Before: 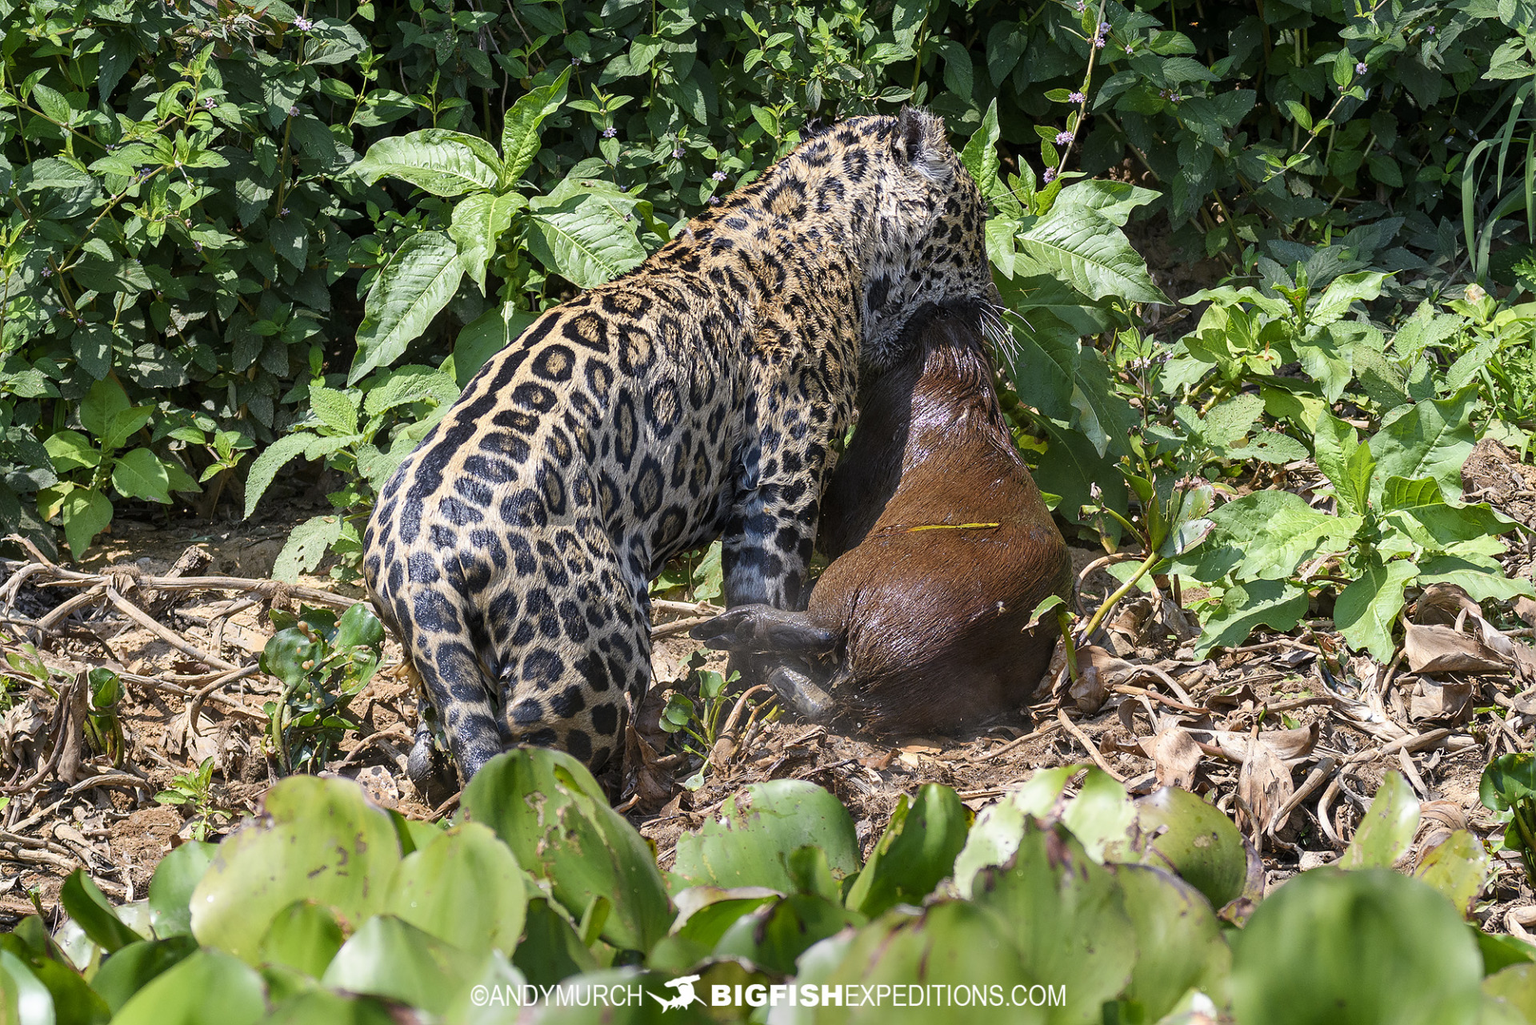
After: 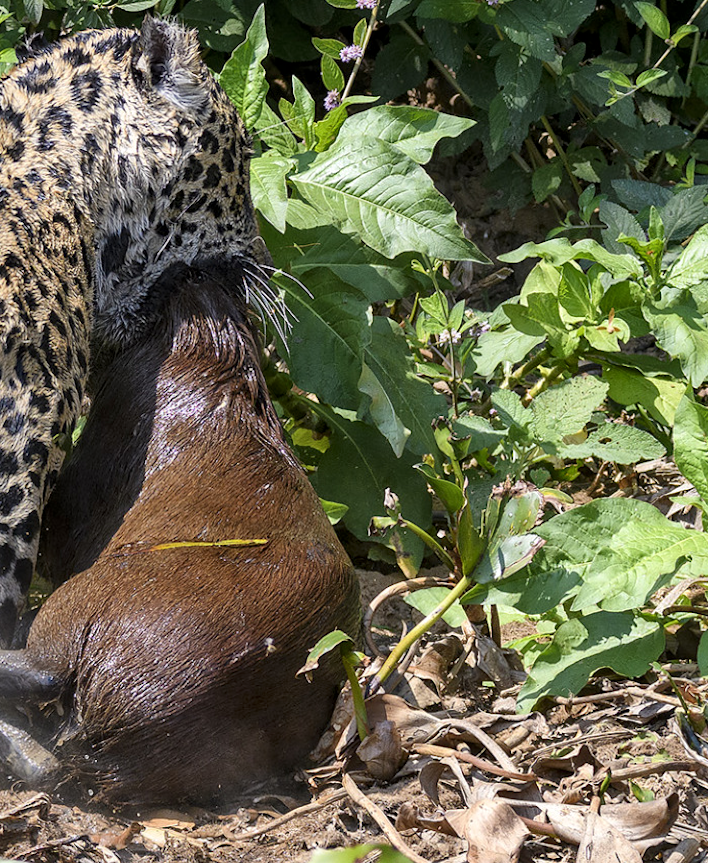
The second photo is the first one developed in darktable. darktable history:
local contrast: mode bilateral grid, contrast 20, coarseness 50, detail 132%, midtone range 0.2
crop and rotate: left 49.936%, top 10.094%, right 13.136%, bottom 24.256%
rotate and perspective: lens shift (horizontal) -0.055, automatic cropping off
